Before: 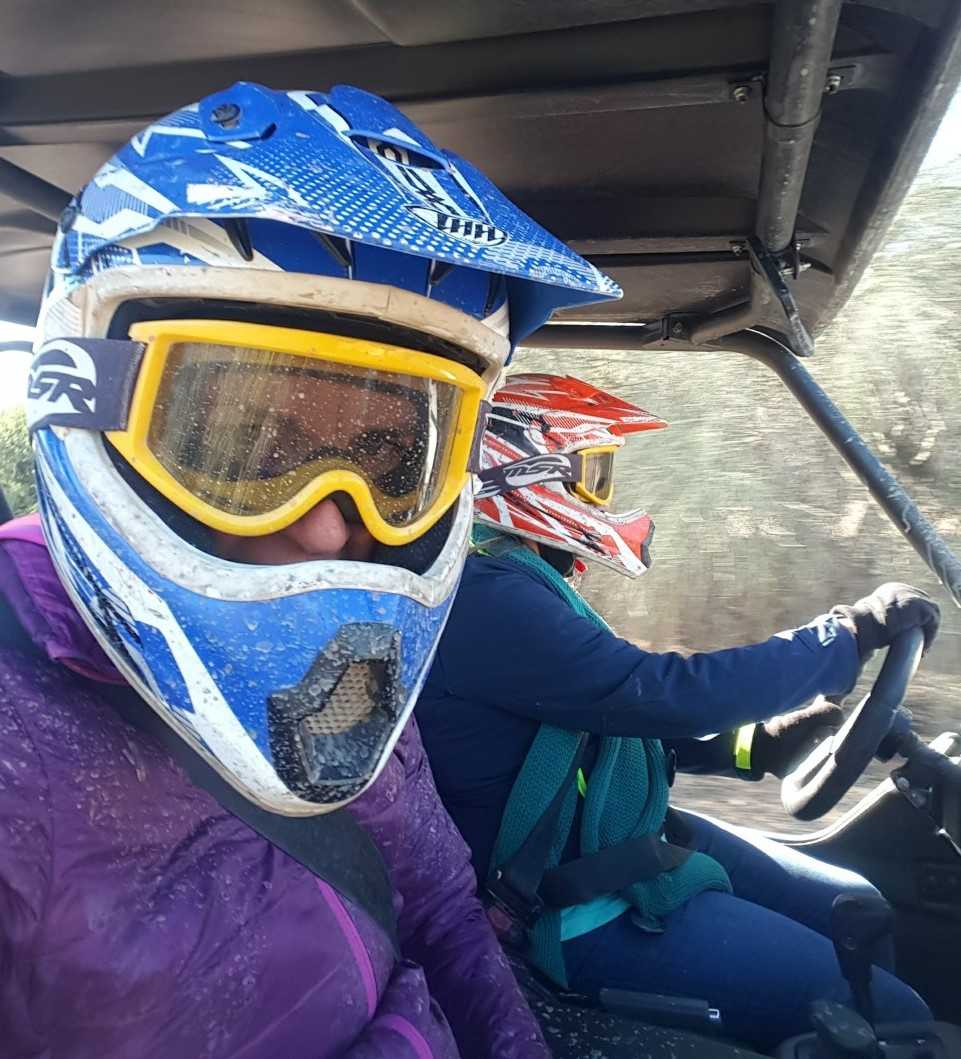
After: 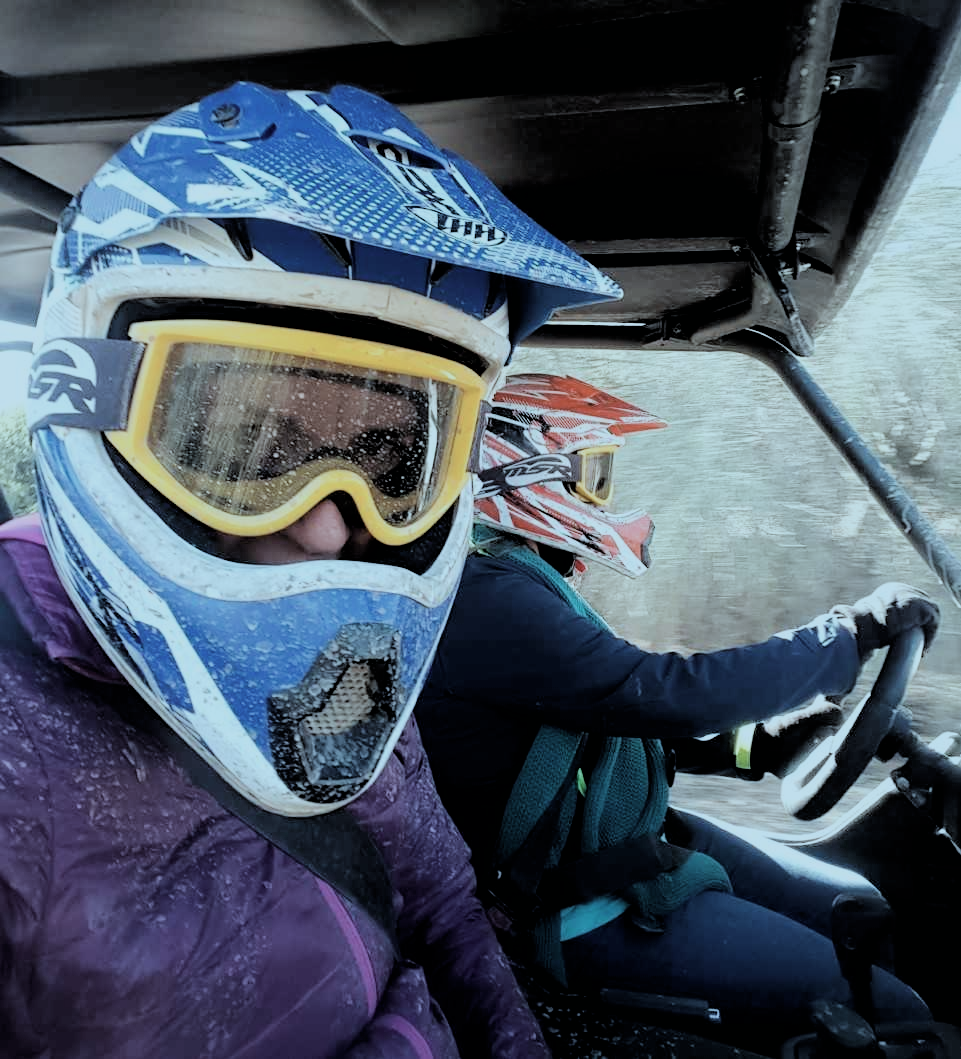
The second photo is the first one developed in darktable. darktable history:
color correction: highlights a* -13.1, highlights b* -17.38, saturation 0.709
filmic rgb: black relative exposure -2.74 EV, white relative exposure 4.56 EV, hardness 1.77, contrast 1.261
